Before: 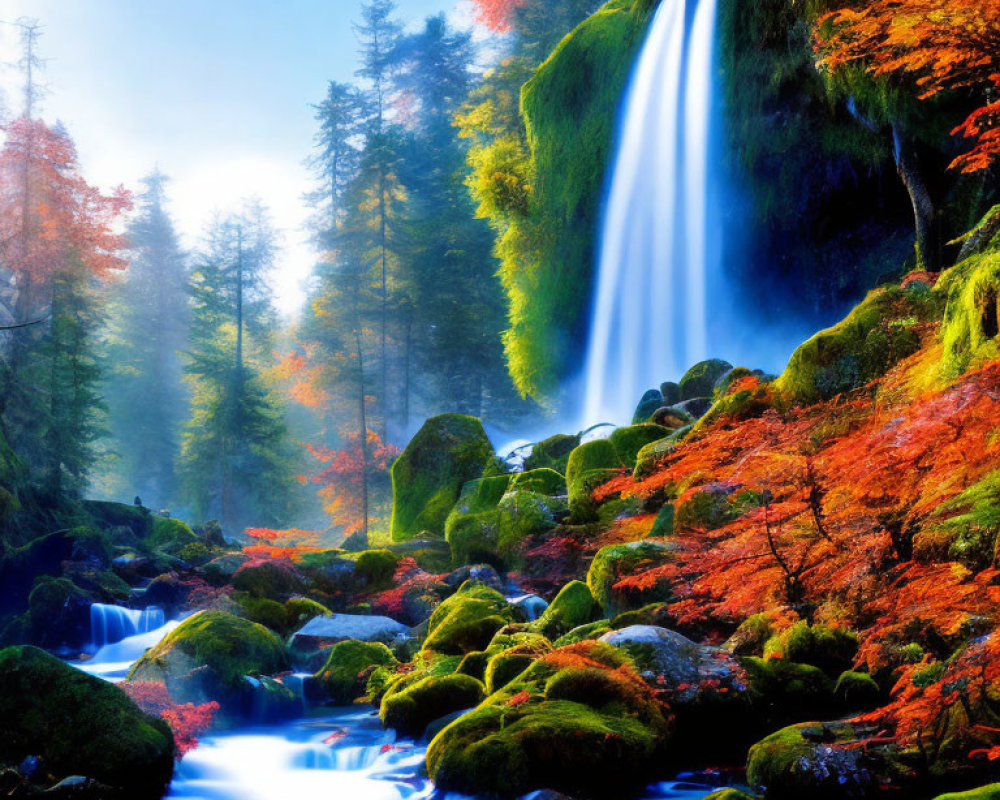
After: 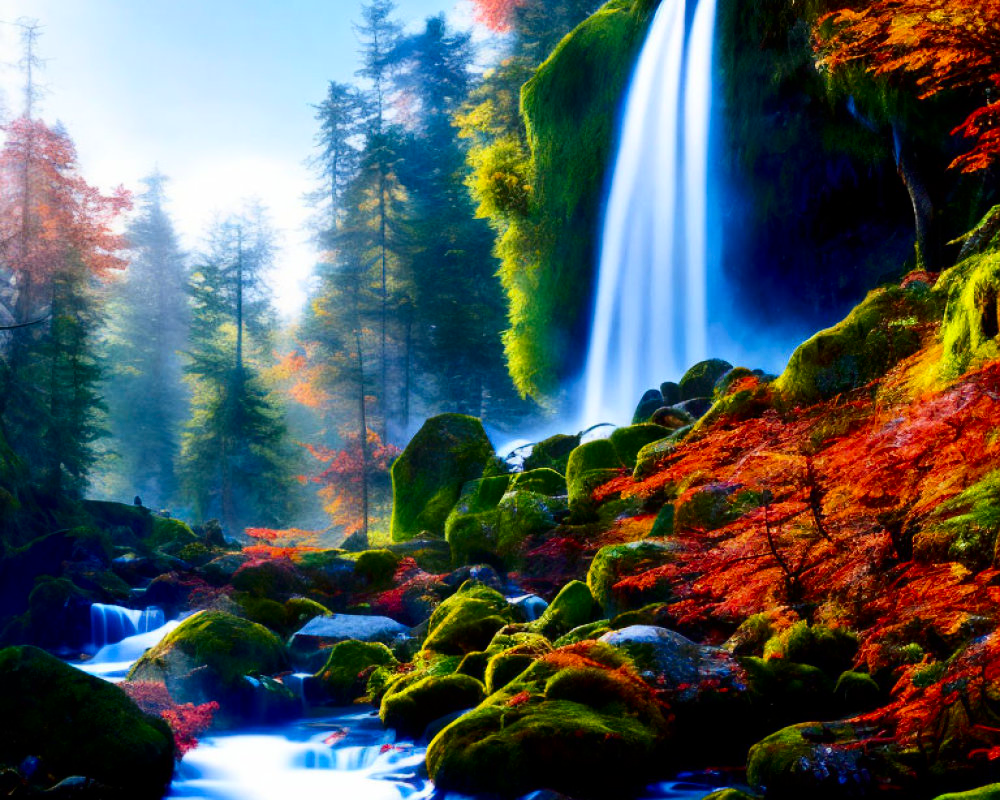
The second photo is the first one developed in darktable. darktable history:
contrast brightness saturation: contrast 0.204, brightness -0.114, saturation 0.096
